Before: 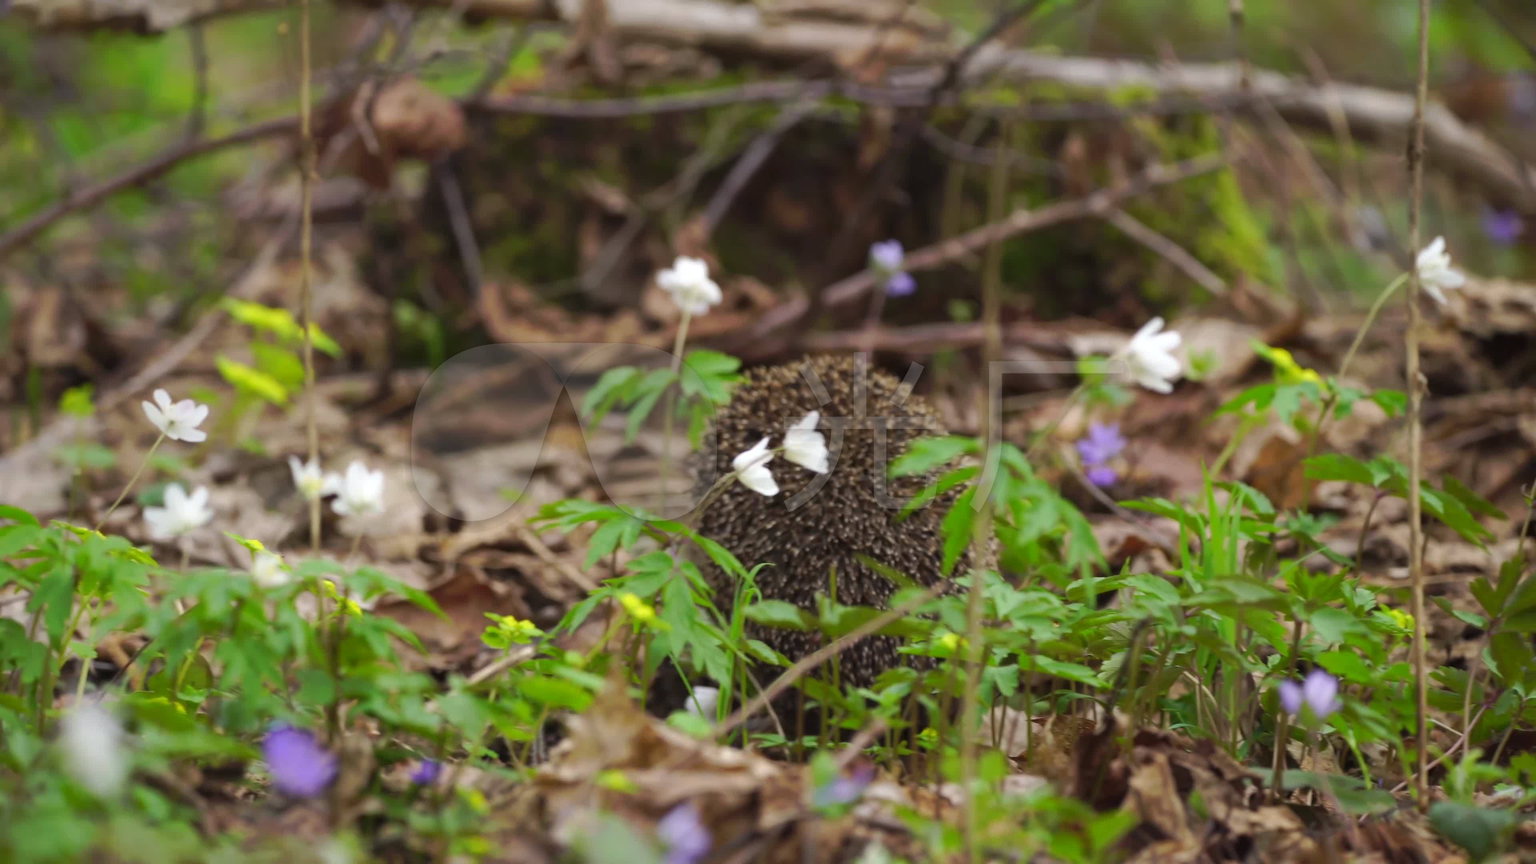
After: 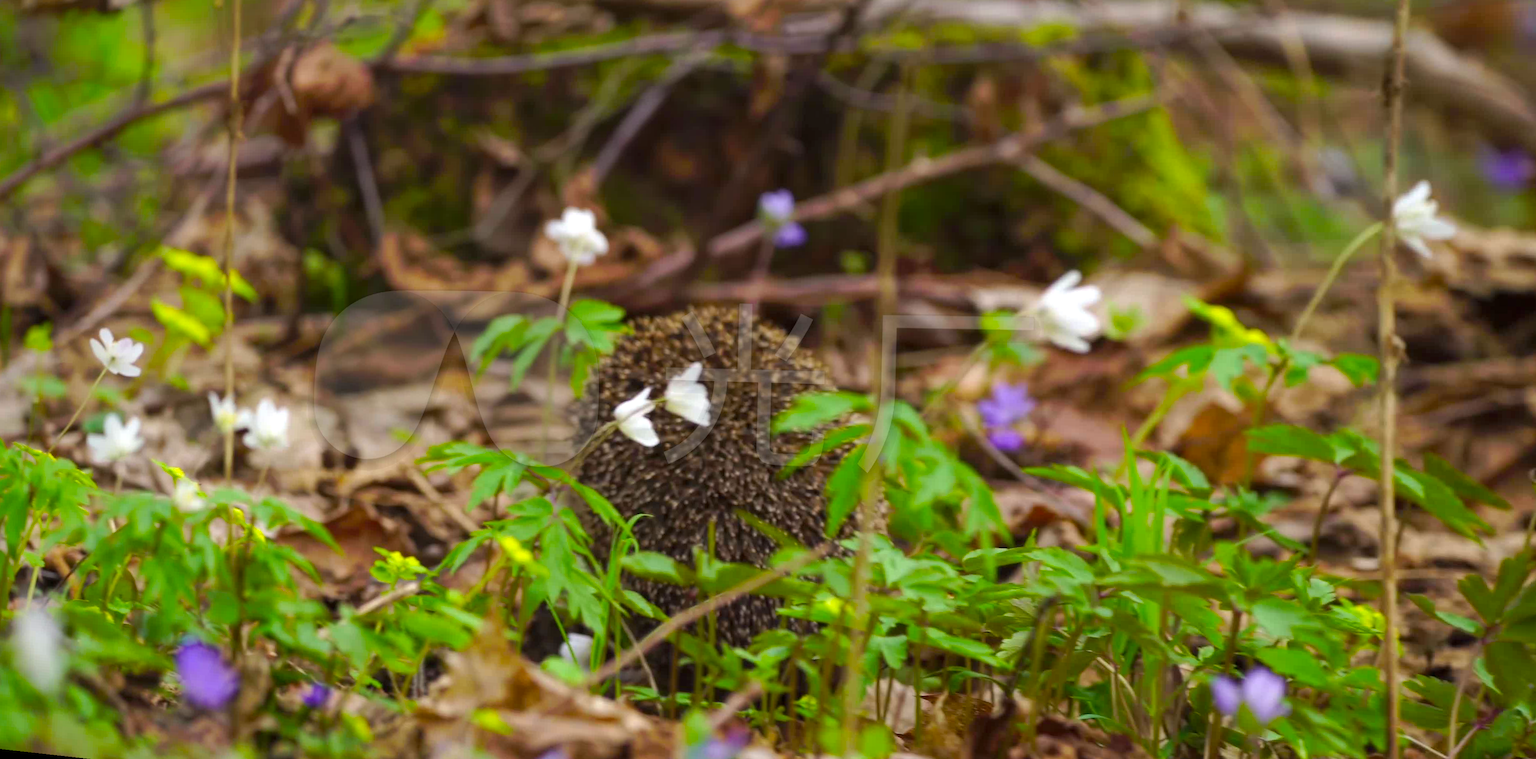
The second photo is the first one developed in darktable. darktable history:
base curve: preserve colors none
rotate and perspective: rotation 1.69°, lens shift (vertical) -0.023, lens shift (horizontal) -0.291, crop left 0.025, crop right 0.988, crop top 0.092, crop bottom 0.842
local contrast: highlights 100%, shadows 100%, detail 120%, midtone range 0.2
velvia: strength 32%, mid-tones bias 0.2
